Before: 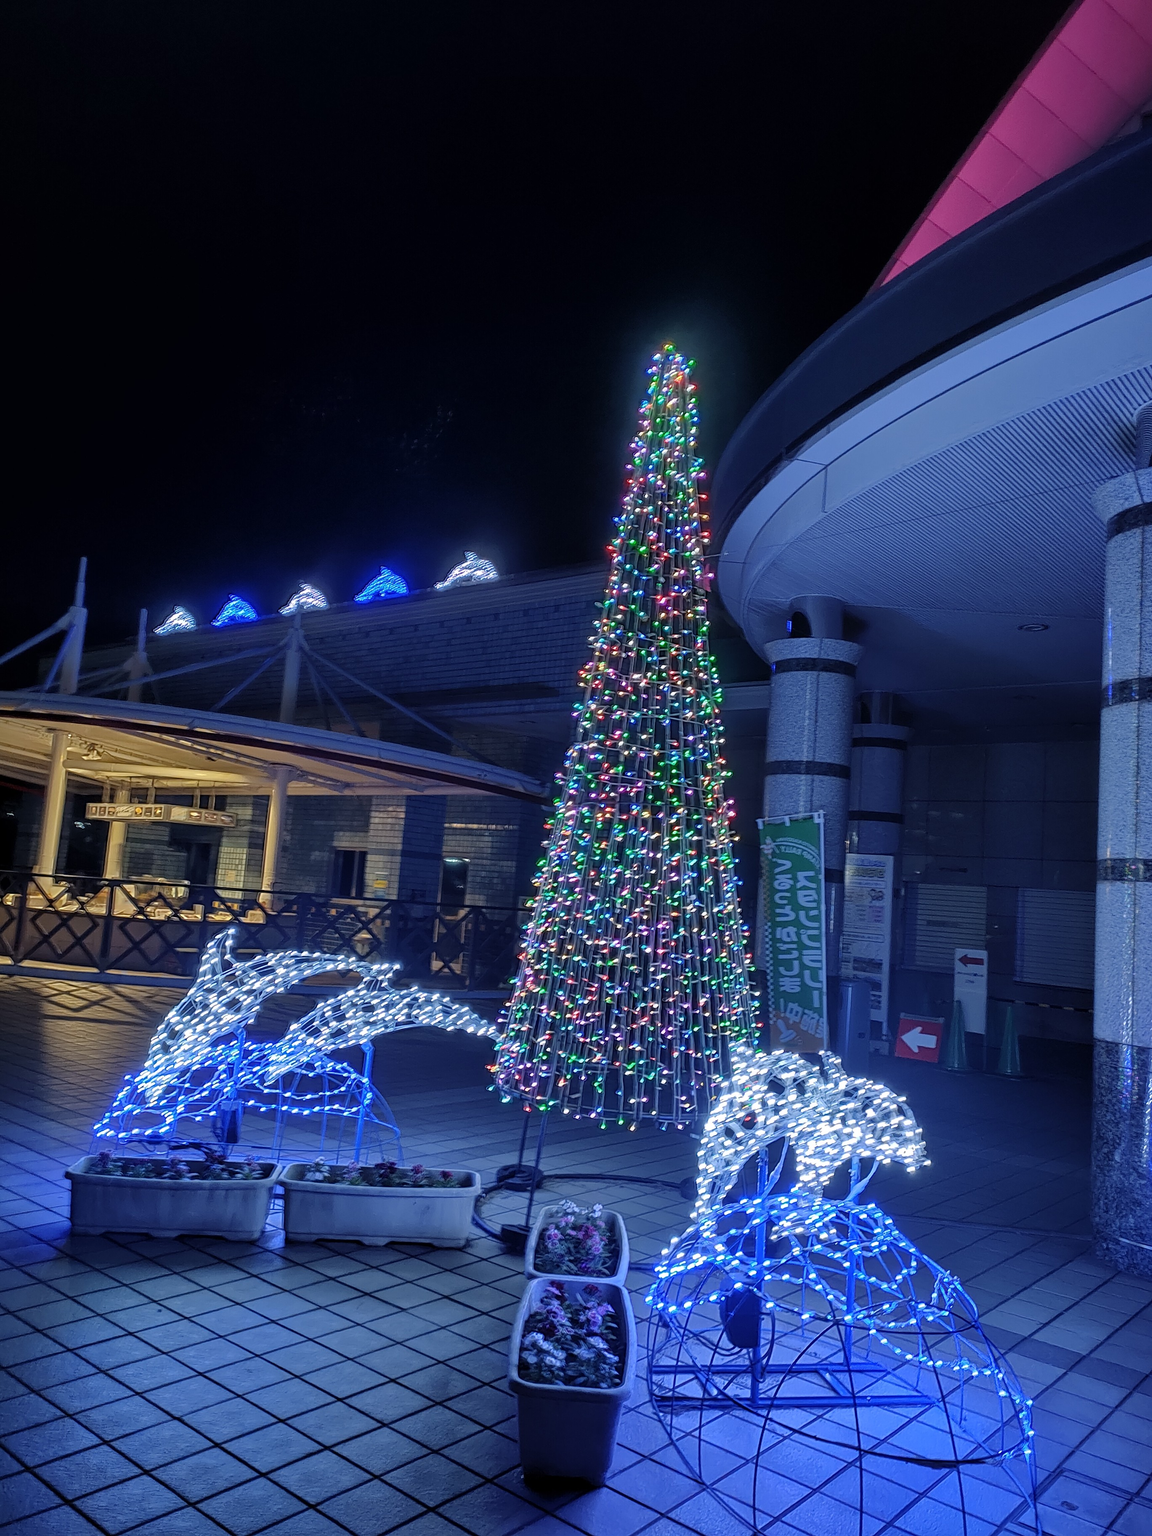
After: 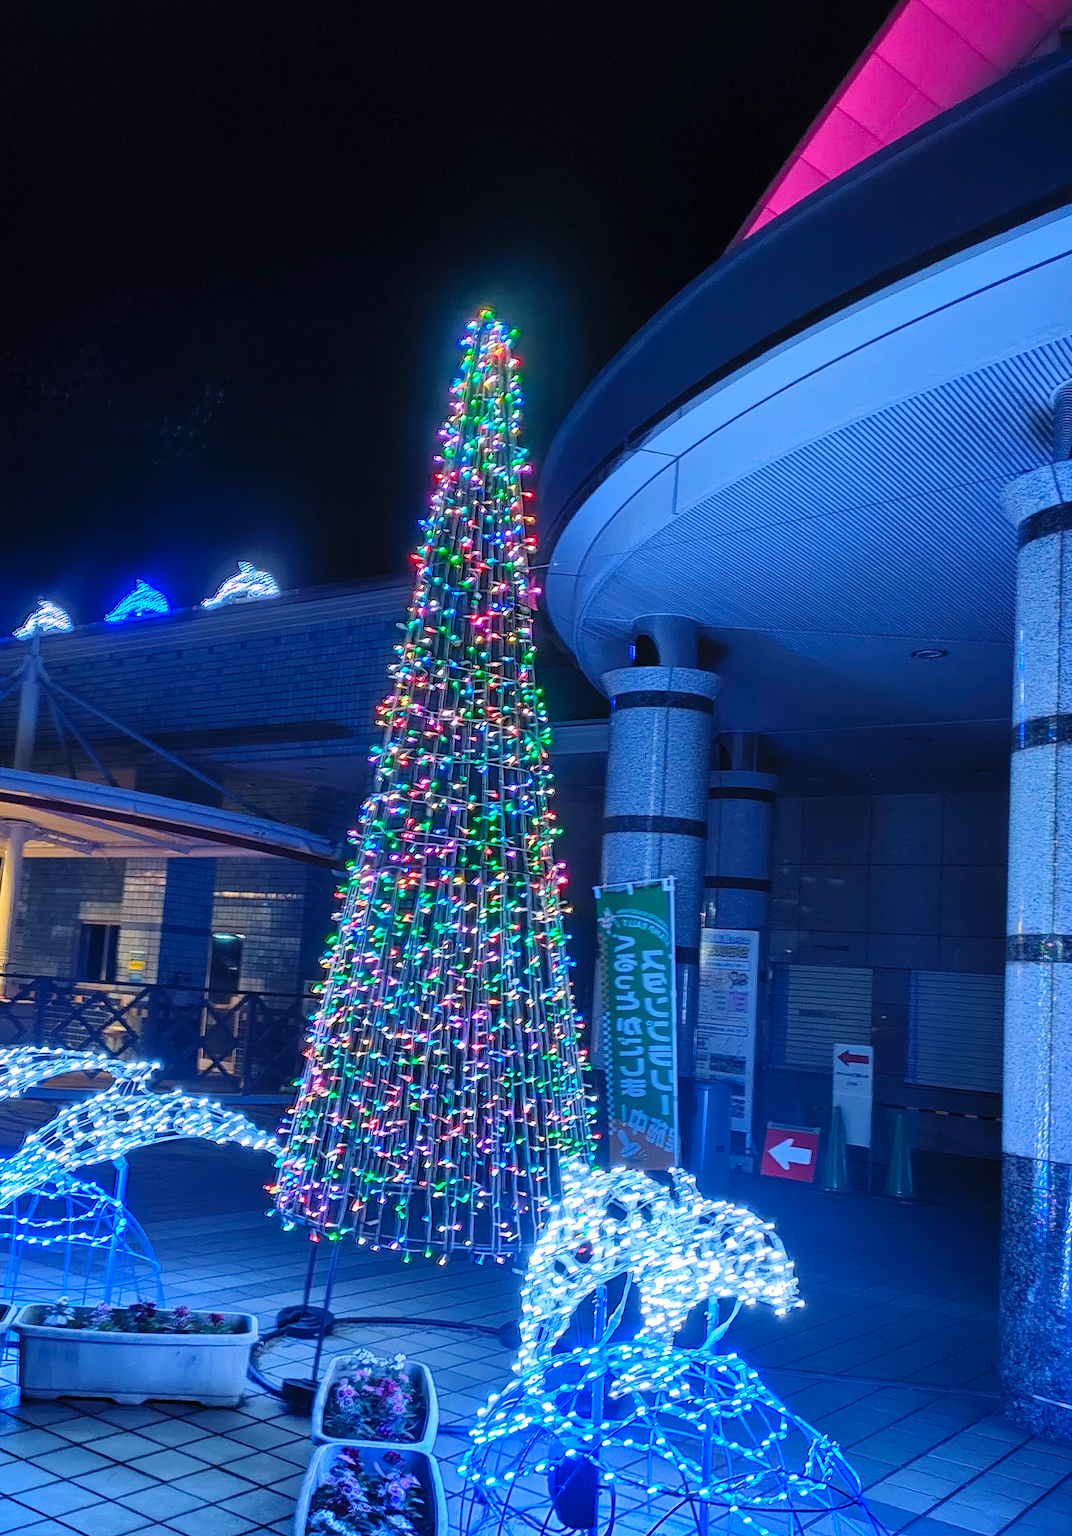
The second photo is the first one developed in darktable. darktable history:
contrast brightness saturation: contrast 0.241, brightness 0.245, saturation 0.392
crop: left 23.317%, top 5.824%, bottom 11.801%
